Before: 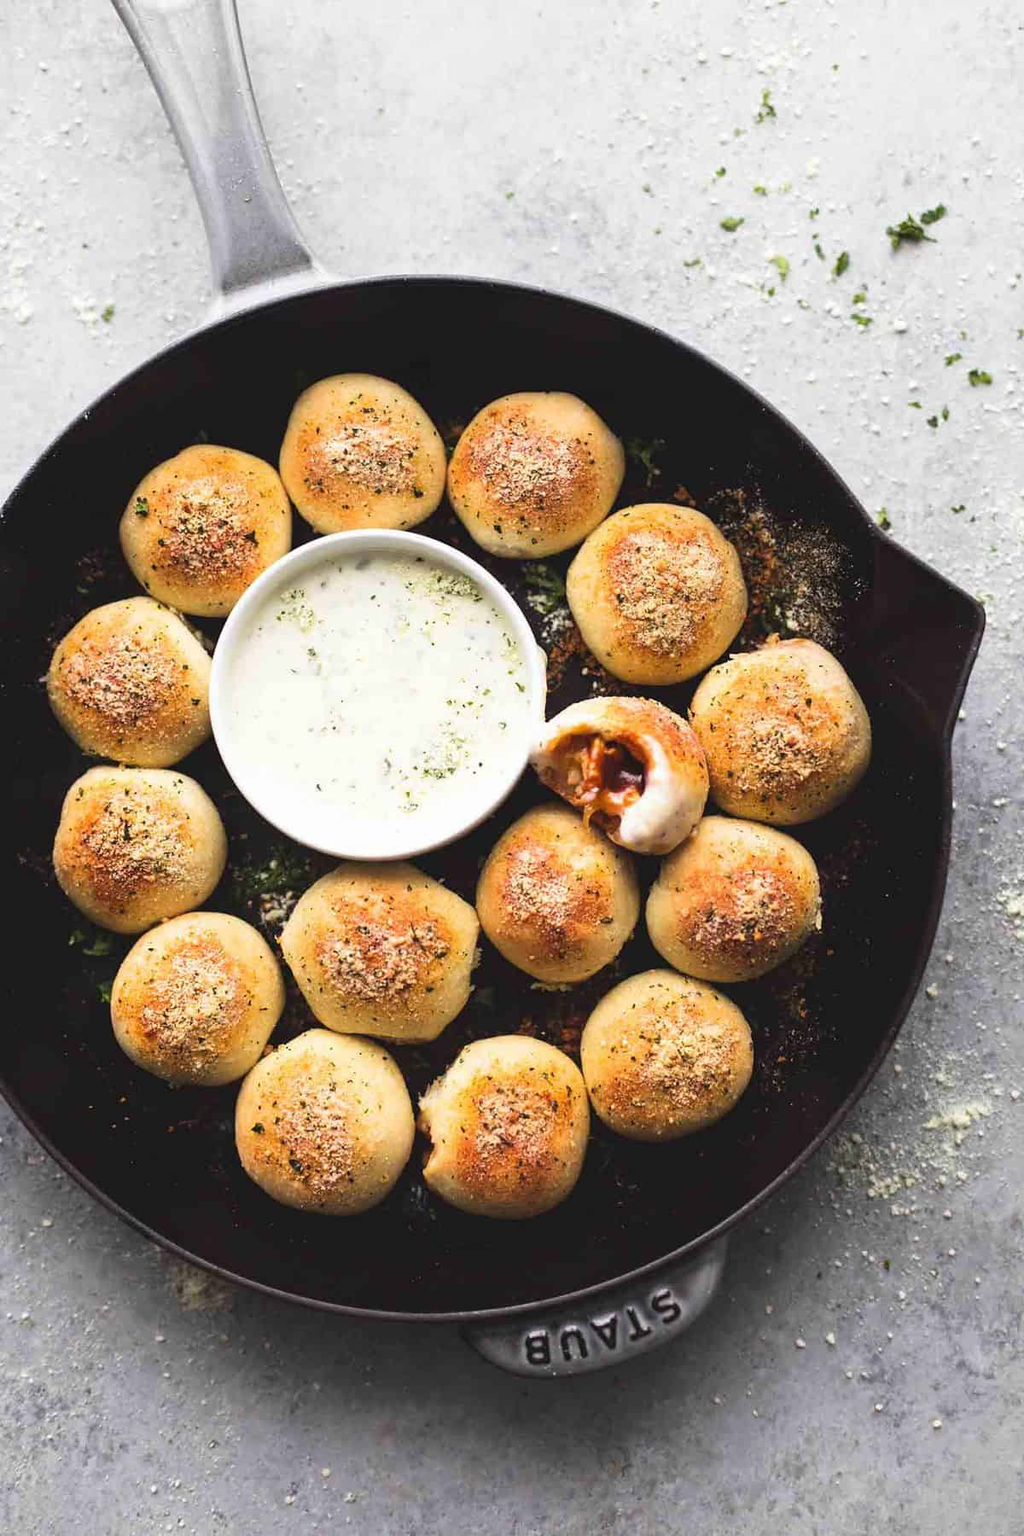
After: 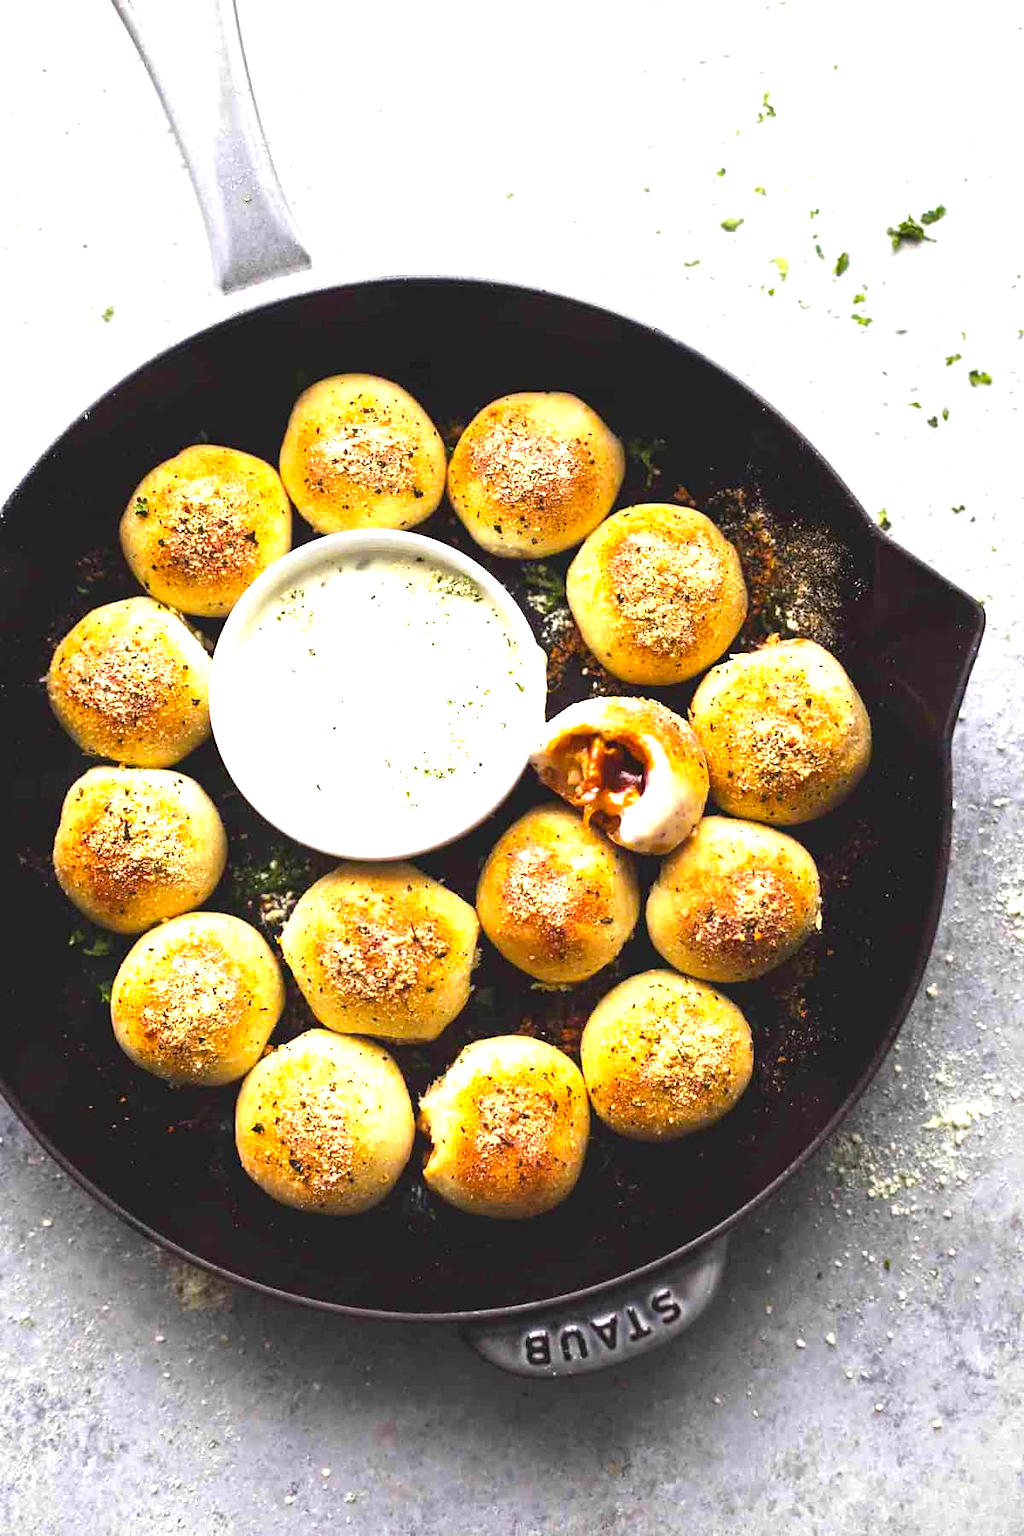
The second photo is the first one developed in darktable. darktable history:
color balance rgb: shadows lift › hue 86.75°, linear chroma grading › global chroma 14.525%, perceptual saturation grading › global saturation 0.417%, perceptual brilliance grading › global brilliance 25.345%
